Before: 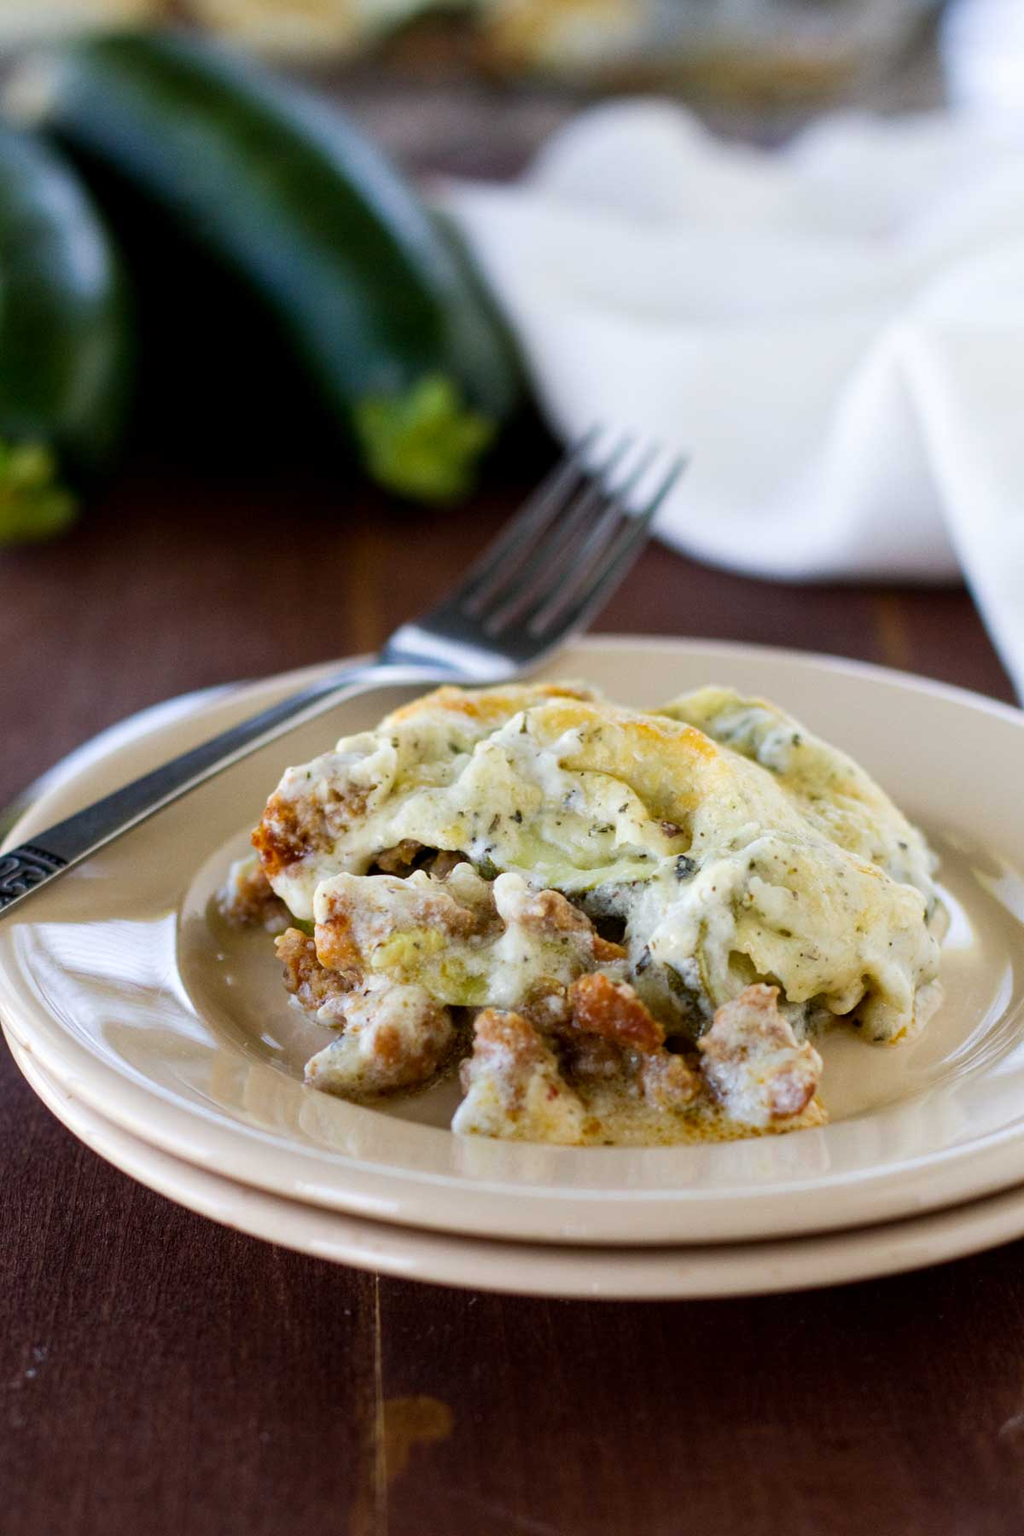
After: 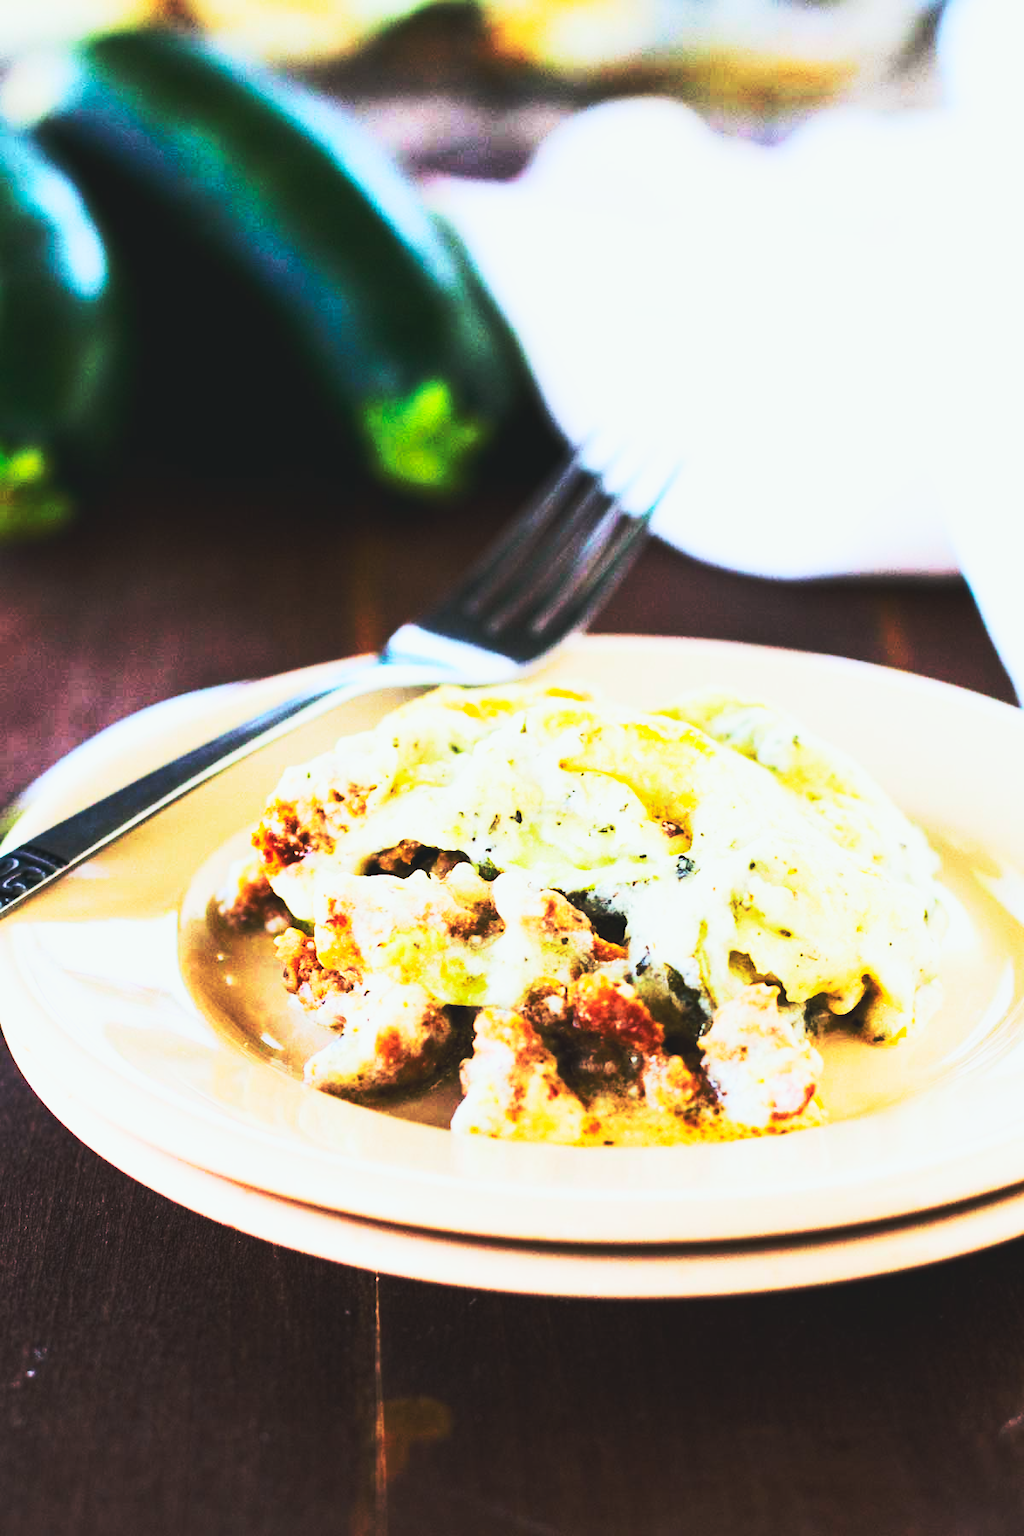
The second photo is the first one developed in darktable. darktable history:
tone curve: curves: ch0 [(0, 0) (0.114, 0.083) (0.303, 0.285) (0.447, 0.51) (0.602, 0.697) (0.772, 0.866) (0.999, 0.978)]; ch1 [(0, 0) (0.389, 0.352) (0.458, 0.433) (0.486, 0.474) (0.509, 0.505) (0.535, 0.528) (0.57, 0.579) (0.696, 0.706) (1, 1)]; ch2 [(0, 0) (0.369, 0.388) (0.449, 0.431) (0.501, 0.5) (0.528, 0.527) (0.589, 0.608) (0.697, 0.721) (1, 1)], color space Lab, independent channels, preserve colors none
base curve: curves: ch0 [(0, 0.015) (0.085, 0.116) (0.134, 0.298) (0.19, 0.545) (0.296, 0.764) (0.599, 0.982) (1, 1)], preserve colors none
shadows and highlights: radius 331.84, shadows 53.55, highlights -100, compress 94.63%, highlights color adjustment 73.23%, soften with gaussian
